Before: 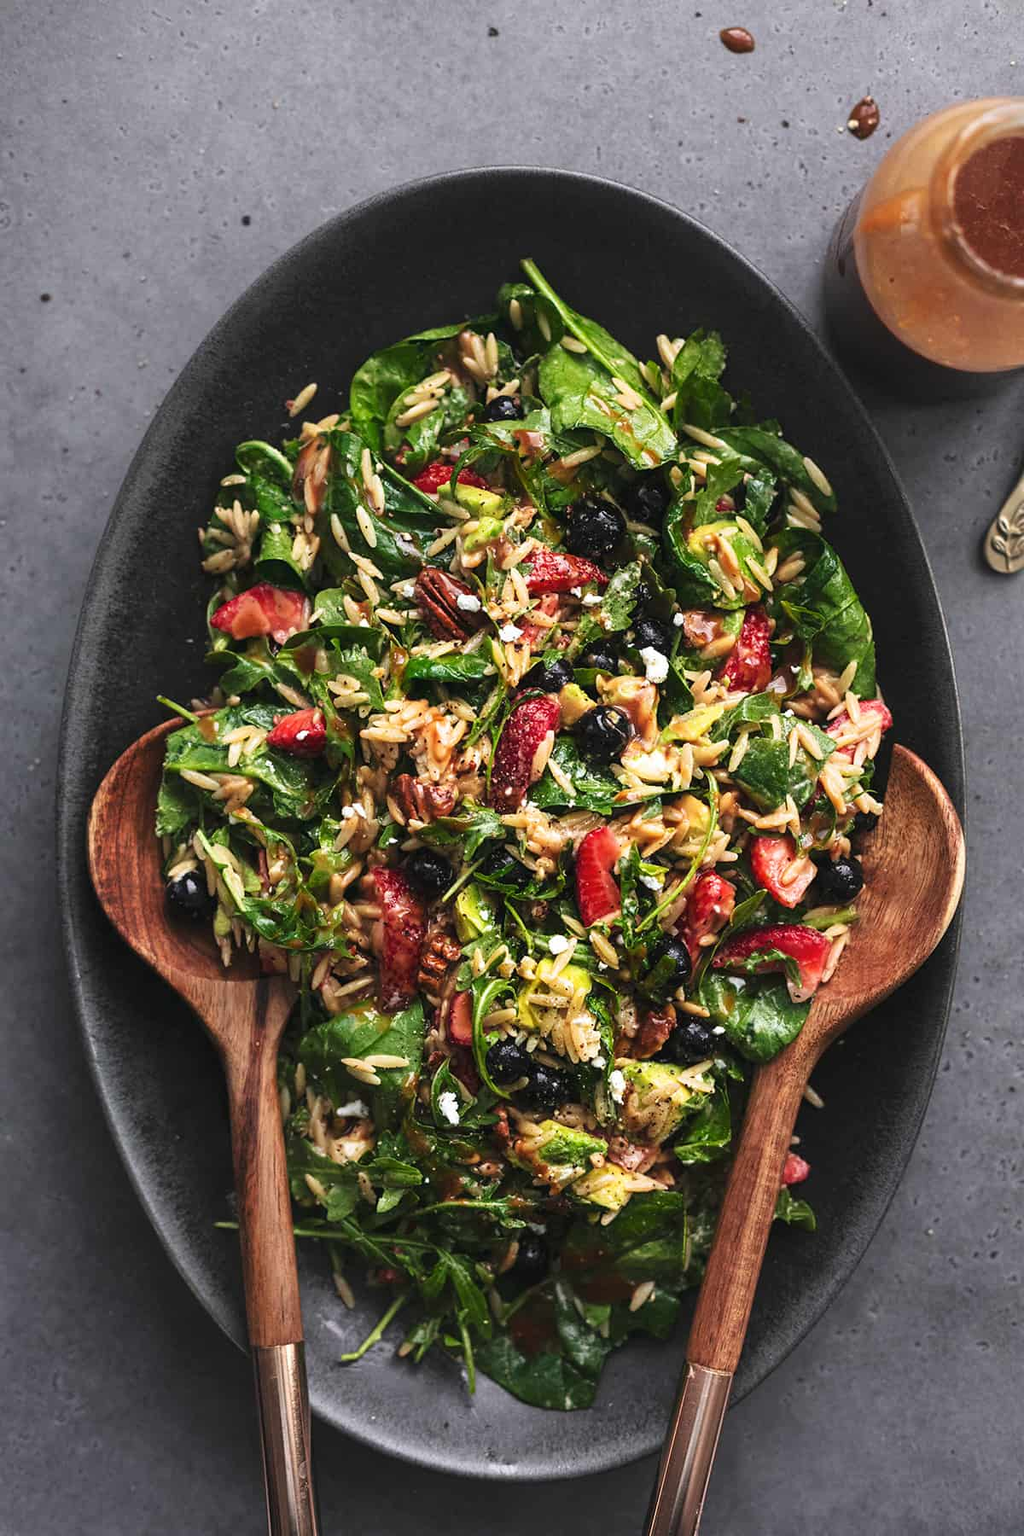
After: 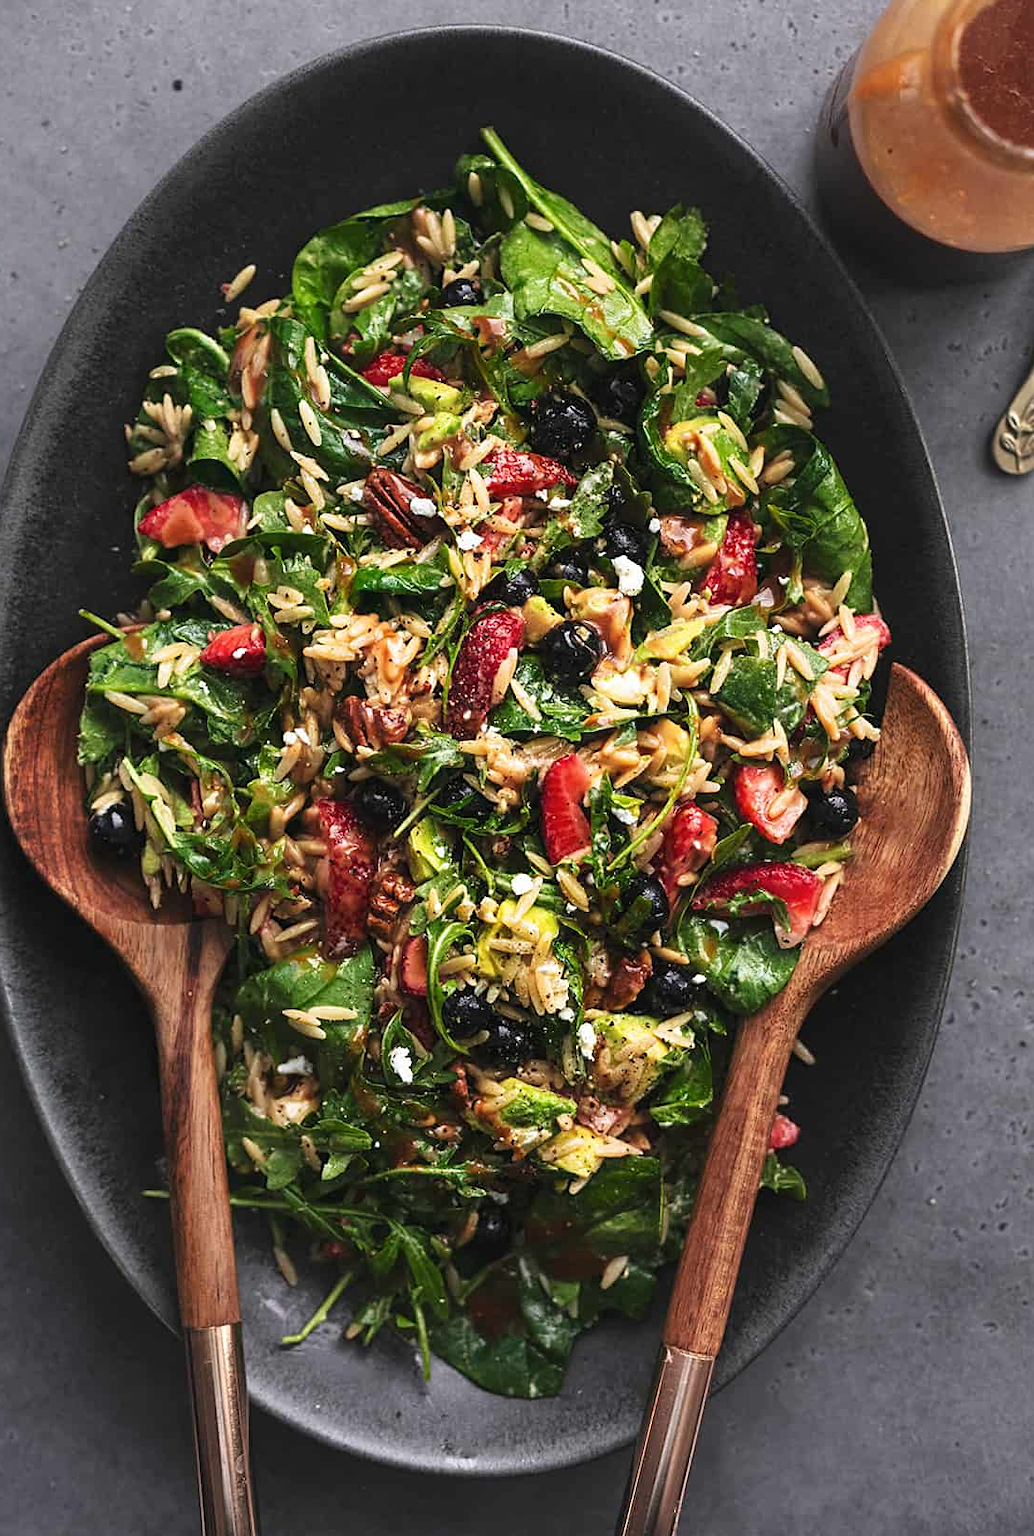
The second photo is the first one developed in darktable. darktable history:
sharpen: amount 0.218
crop and rotate: left 8.375%, top 9.344%
